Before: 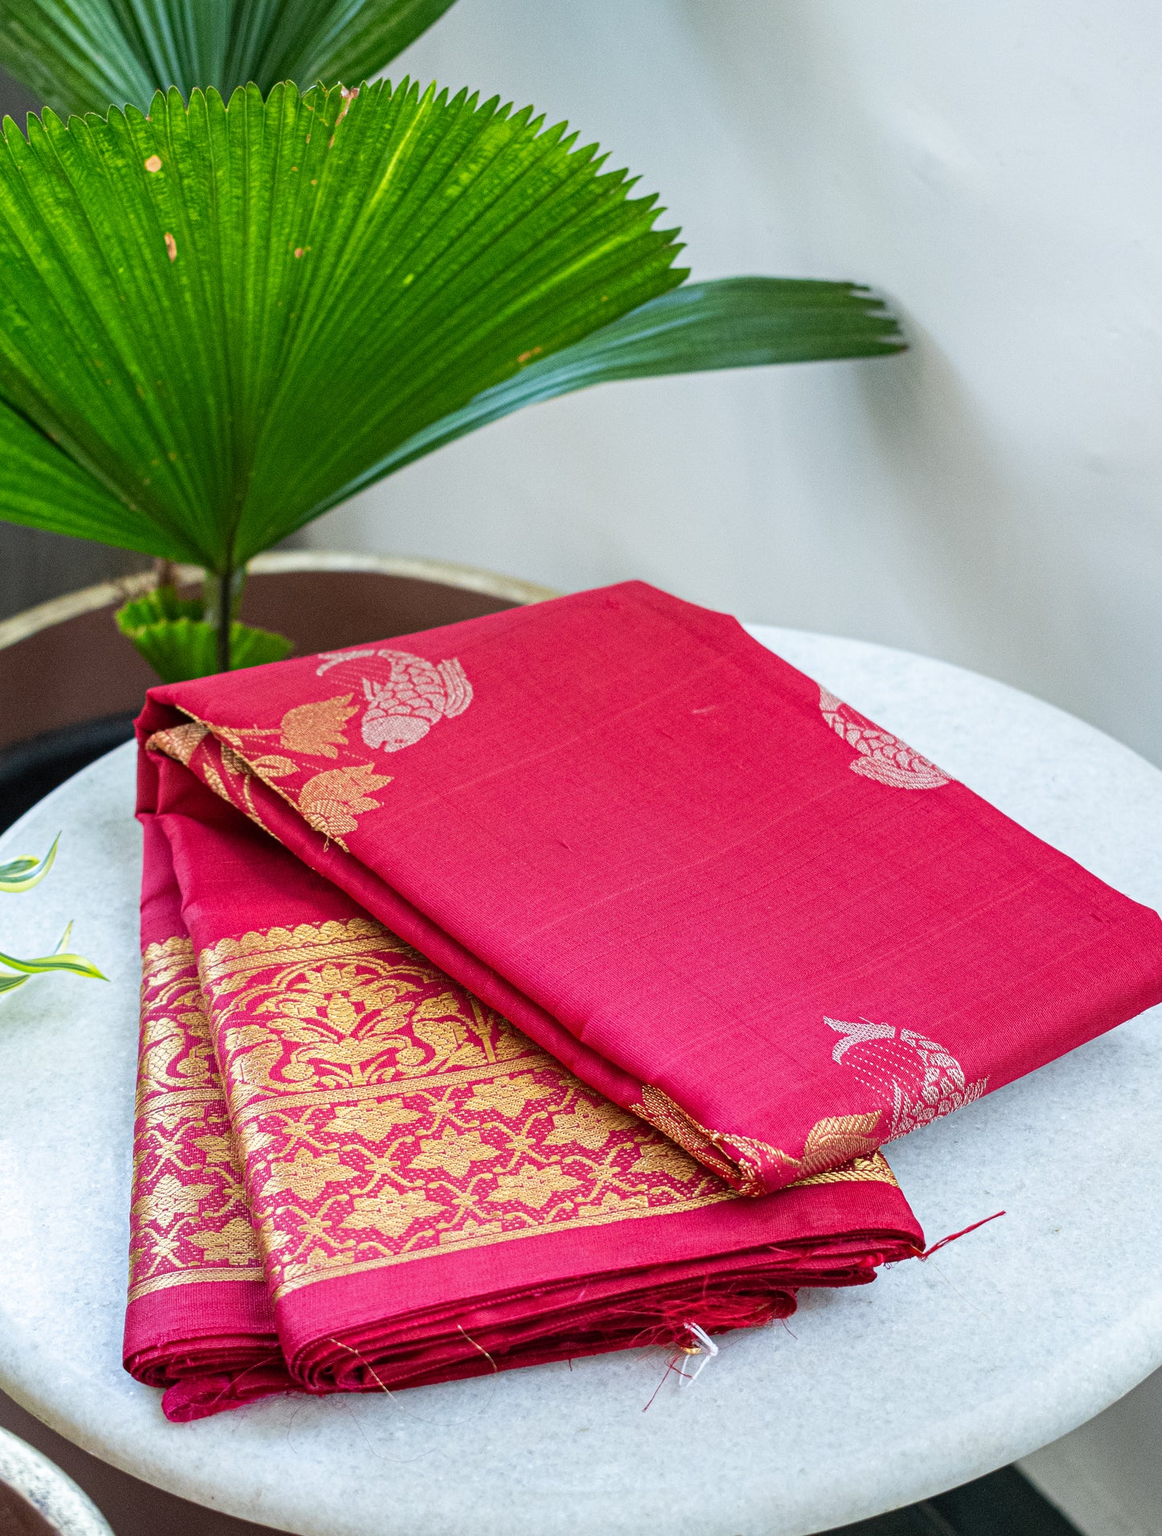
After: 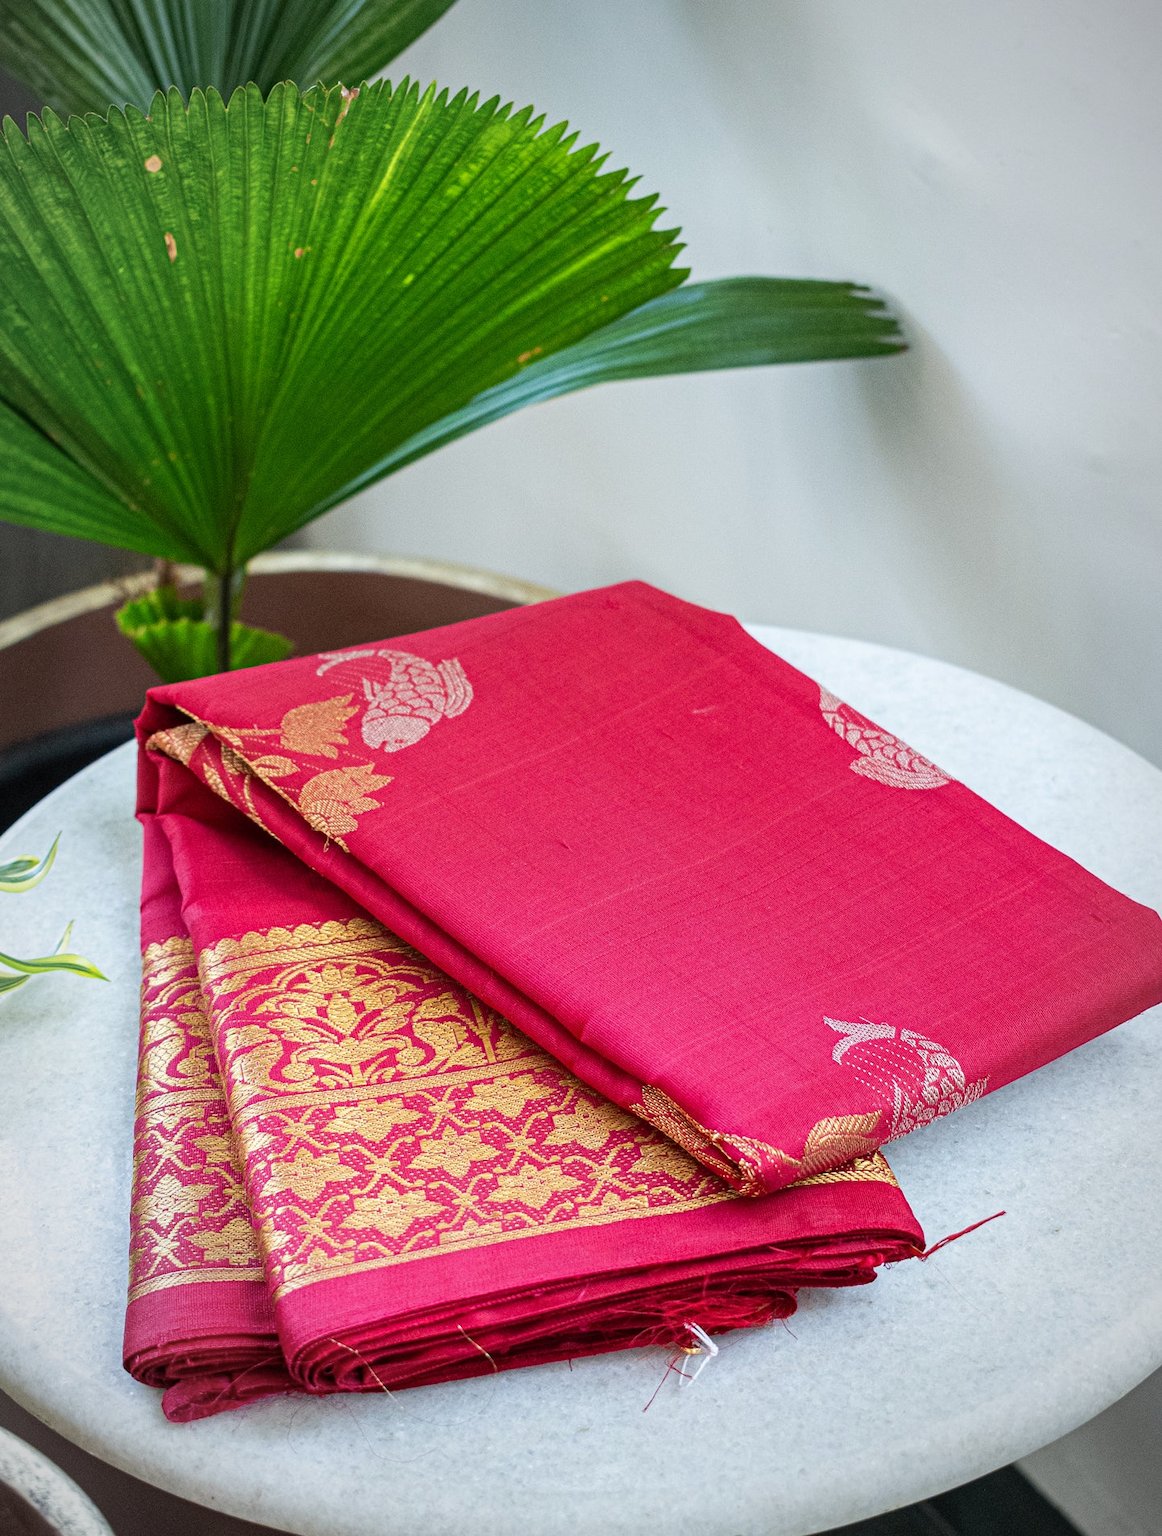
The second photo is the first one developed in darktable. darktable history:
vignetting: fall-off radius 70.05%, automatic ratio true
